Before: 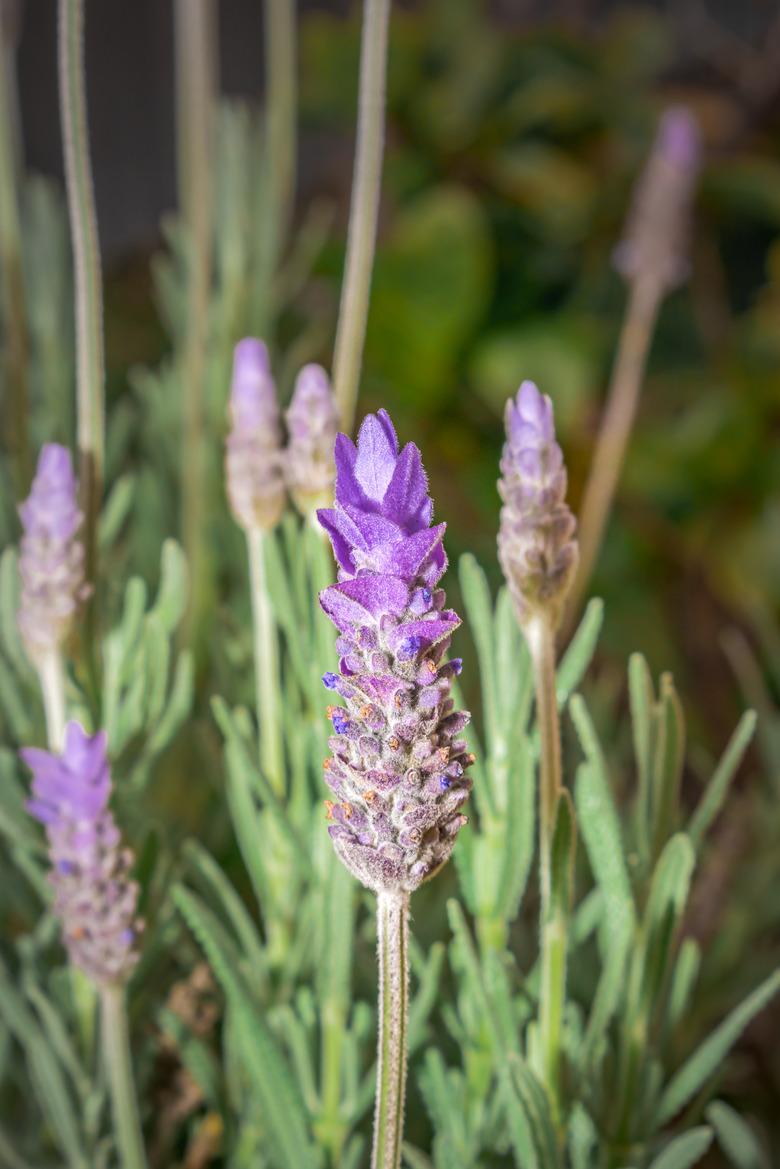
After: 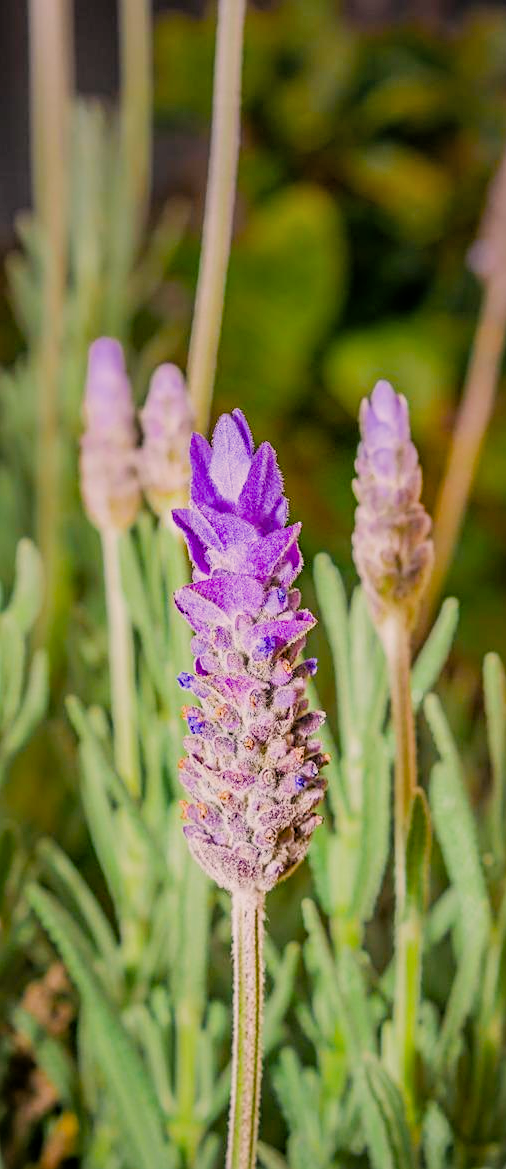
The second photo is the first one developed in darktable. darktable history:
sharpen: on, module defaults
crop and rotate: left 18.647%, right 16.406%
color balance rgb: perceptual saturation grading › global saturation 20%, perceptual saturation grading › highlights 1.713%, perceptual saturation grading › shadows 50.068%
color correction: highlights a* 7.42, highlights b* 4.28
tone equalizer: -8 EV -0.377 EV, -7 EV -0.417 EV, -6 EV -0.348 EV, -5 EV -0.261 EV, -3 EV 0.223 EV, -2 EV 0.315 EV, -1 EV 0.384 EV, +0 EV 0.403 EV
exposure: compensate exposure bias true, compensate highlight preservation false
shadows and highlights: soften with gaussian
filmic rgb: black relative exposure -7.17 EV, white relative exposure 5.37 EV, hardness 3.02, iterations of high-quality reconstruction 0
